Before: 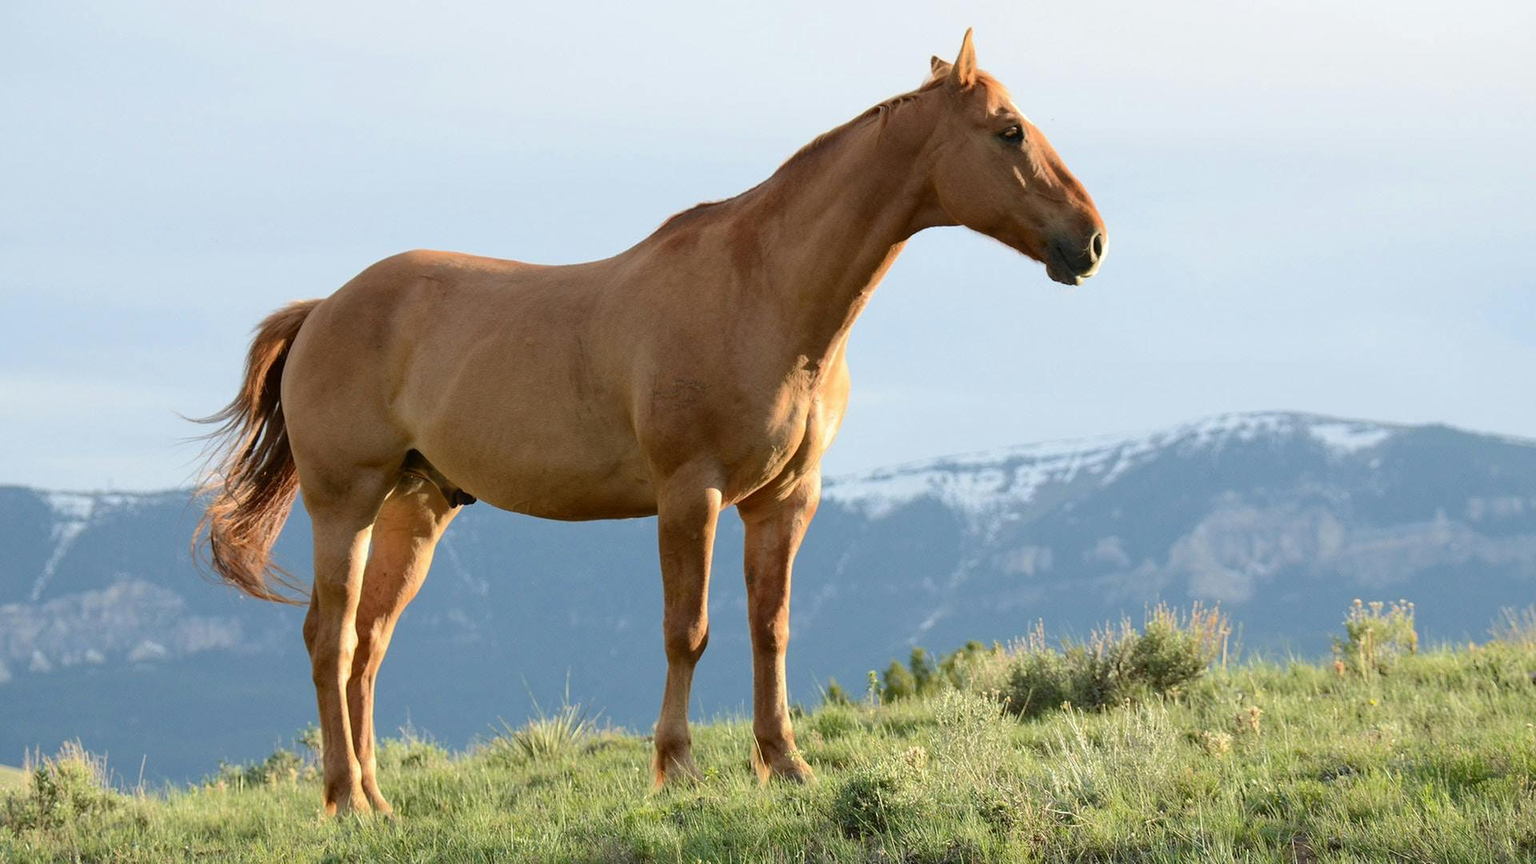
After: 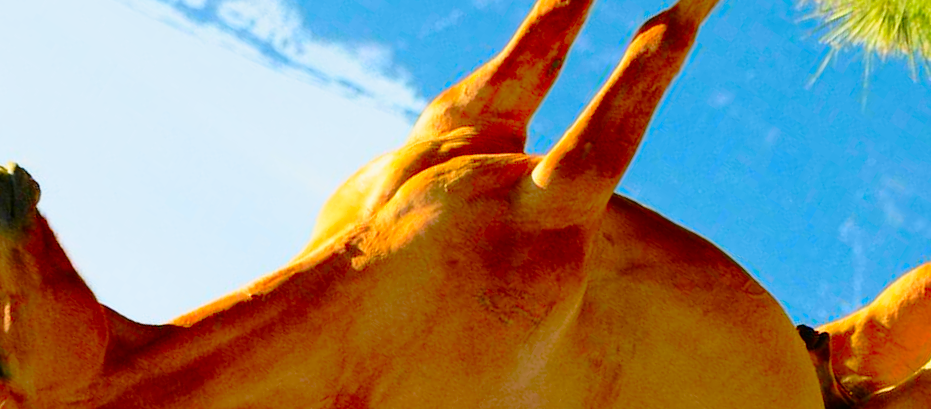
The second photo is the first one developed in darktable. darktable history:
contrast equalizer: y [[0.6 ×6], [0.55 ×6], [0 ×6], [0 ×6], [0 ×6]], mix -0.098
crop and rotate: angle 148.58°, left 9.106%, top 15.561%, right 4.541%, bottom 16.971%
tone curve: curves: ch0 [(0, 0) (0.062, 0.023) (0.168, 0.142) (0.359, 0.44) (0.469, 0.544) (0.634, 0.722) (0.839, 0.909) (0.998, 0.978)]; ch1 [(0, 0) (0.437, 0.453) (0.472, 0.47) (0.502, 0.504) (0.527, 0.546) (0.568, 0.619) (0.608, 0.665) (0.669, 0.748) (0.859, 0.899) (1, 1)]; ch2 [(0, 0) (0.33, 0.301) (0.421, 0.443) (0.473, 0.498) (0.509, 0.5) (0.535, 0.564) (0.575, 0.625) (0.608, 0.676) (1, 1)], preserve colors none
color correction: highlights b* 0.047, saturation 2.19
